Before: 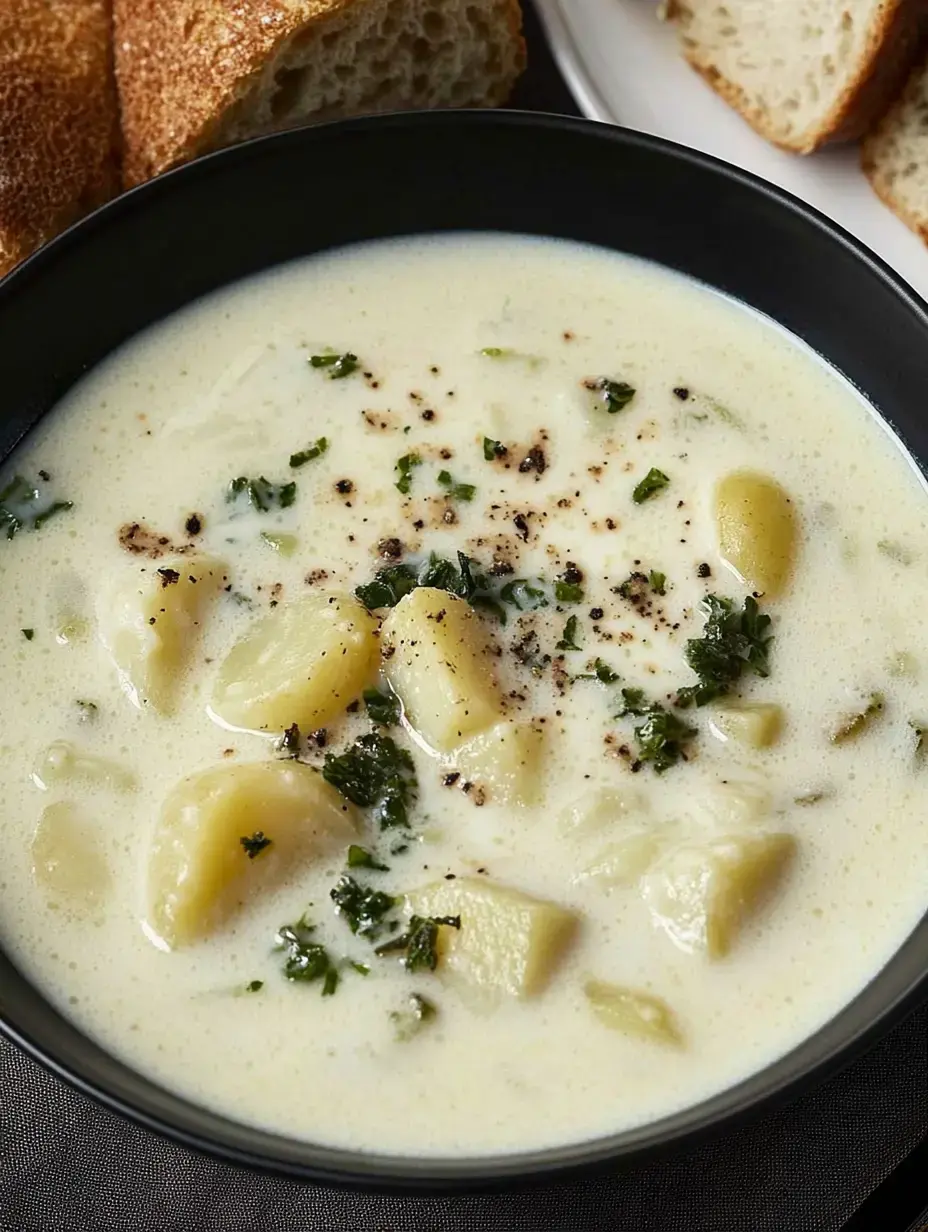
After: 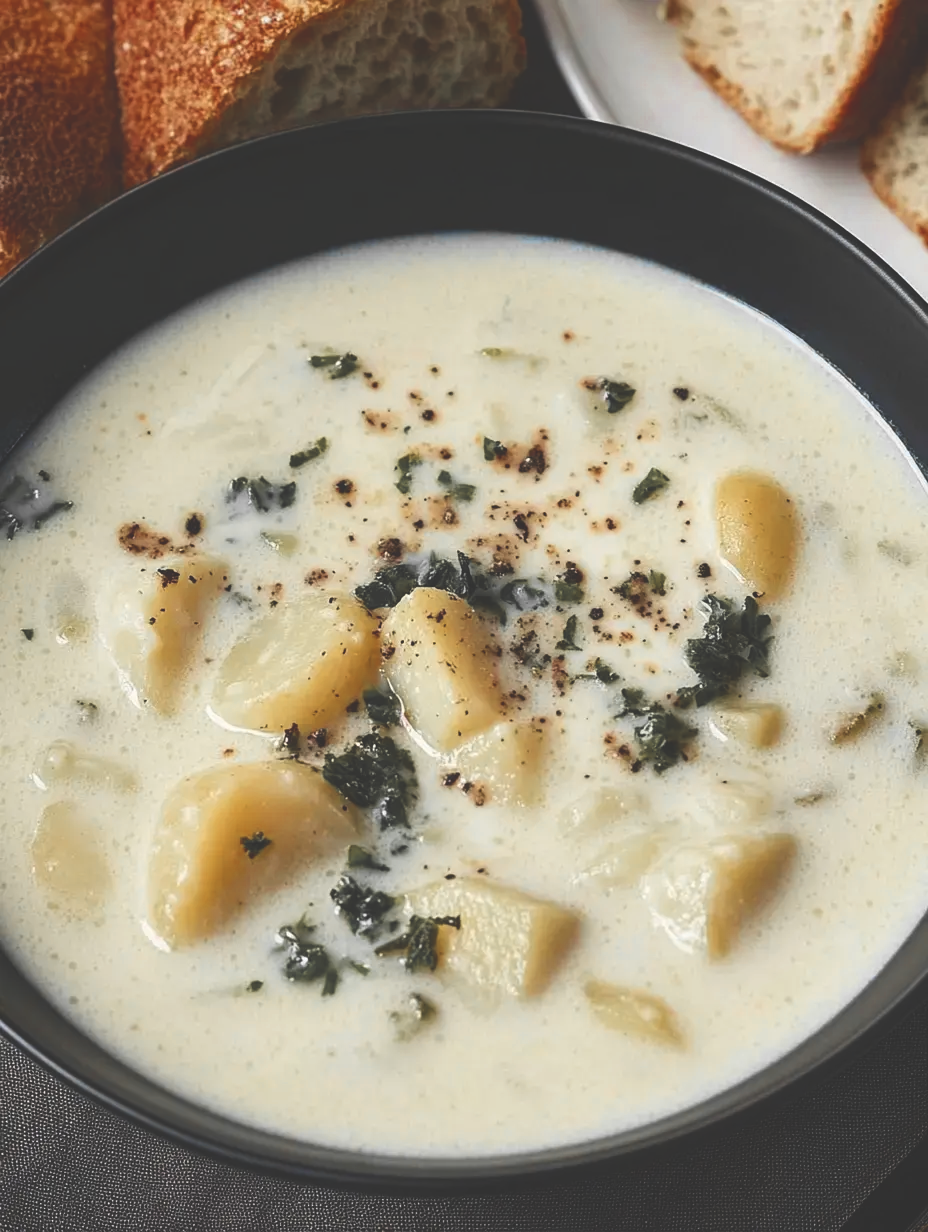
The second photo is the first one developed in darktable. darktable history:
exposure: black level correction -0.031, compensate highlight preservation false
color zones: curves: ch0 [(0, 0.363) (0.128, 0.373) (0.25, 0.5) (0.402, 0.407) (0.521, 0.525) (0.63, 0.559) (0.729, 0.662) (0.867, 0.471)]; ch1 [(0, 0.515) (0.136, 0.618) (0.25, 0.5) (0.378, 0) (0.516, 0) (0.622, 0.593) (0.737, 0.819) (0.87, 0.593)]; ch2 [(0, 0.529) (0.128, 0.471) (0.282, 0.451) (0.386, 0.662) (0.516, 0.525) (0.633, 0.554) (0.75, 0.62) (0.875, 0.441)]
